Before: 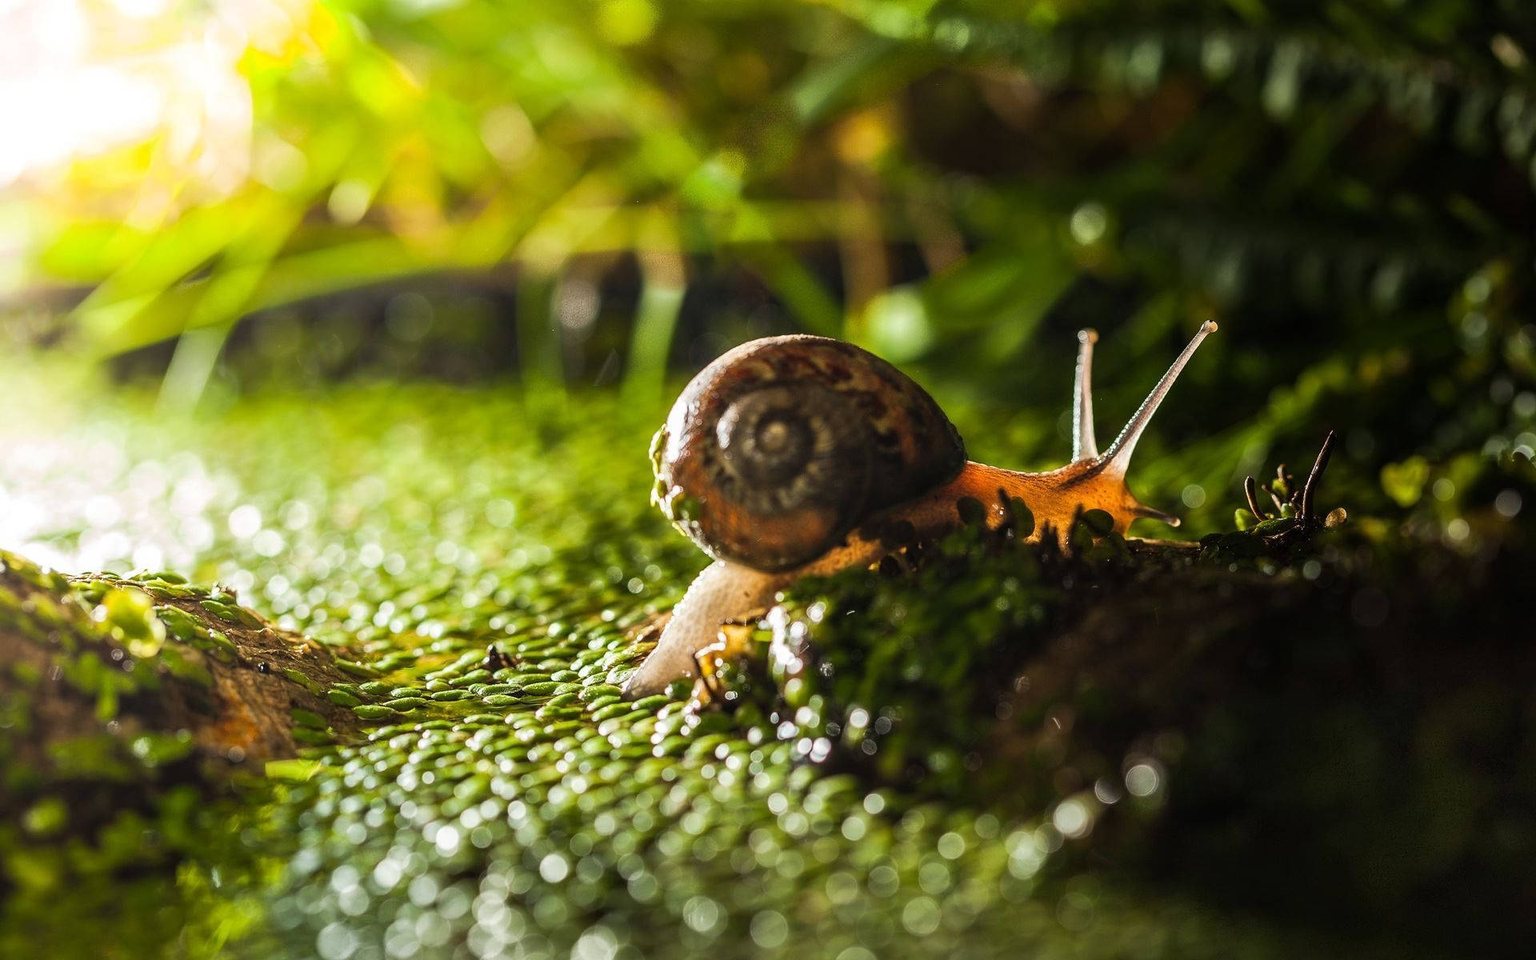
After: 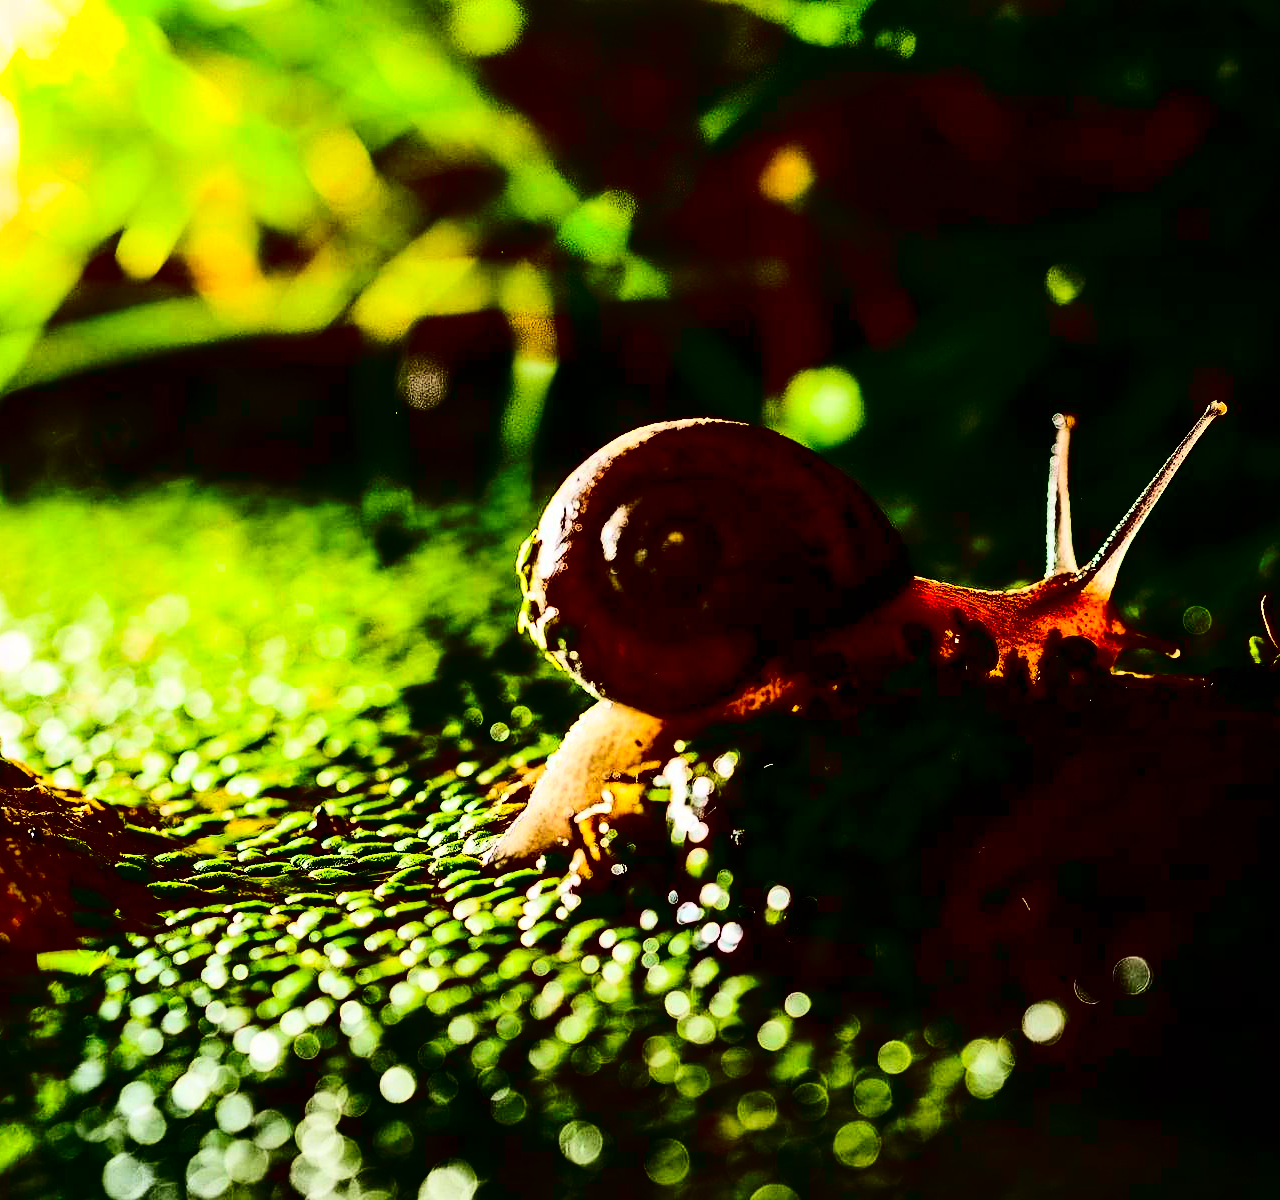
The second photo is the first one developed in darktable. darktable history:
sharpen: amount 0.217
crop: left 15.389%, right 17.92%
contrast brightness saturation: contrast 0.756, brightness -0.983, saturation 0.985
